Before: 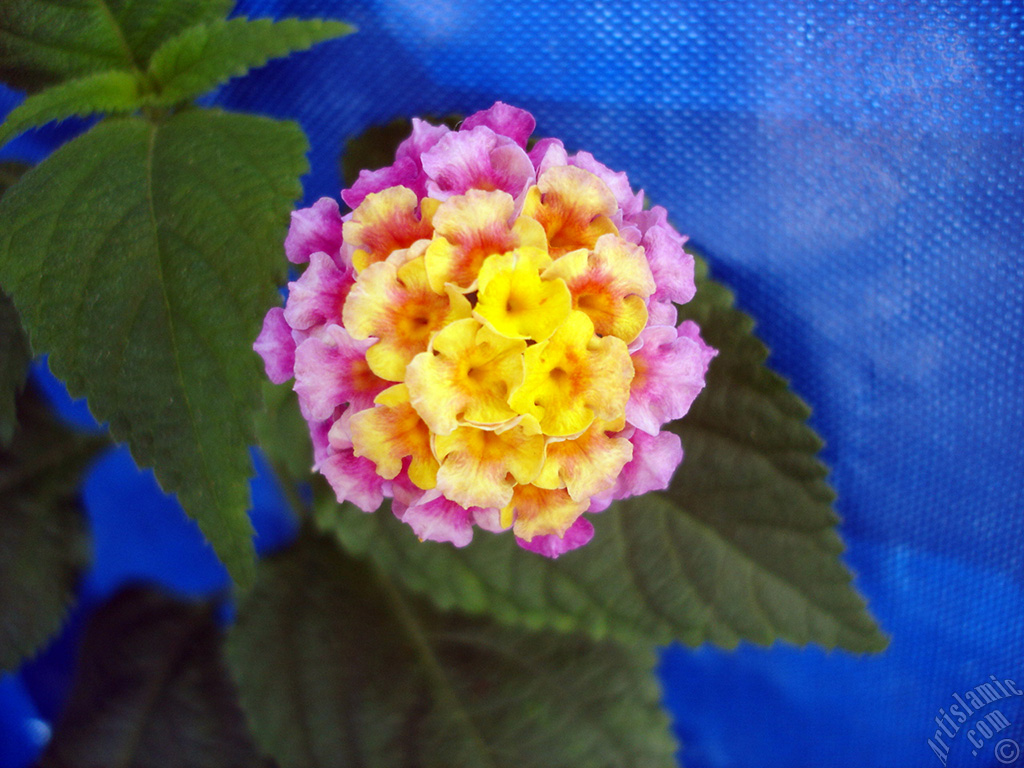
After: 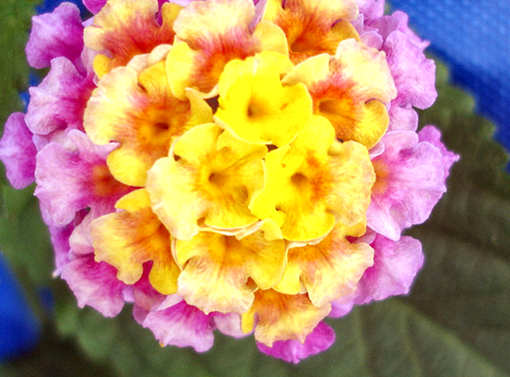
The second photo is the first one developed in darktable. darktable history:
exposure: black level correction 0, exposure 0.301 EV, compensate highlight preservation false
local contrast: on, module defaults
crop: left 25.327%, top 25.405%, right 24.83%, bottom 25.416%
